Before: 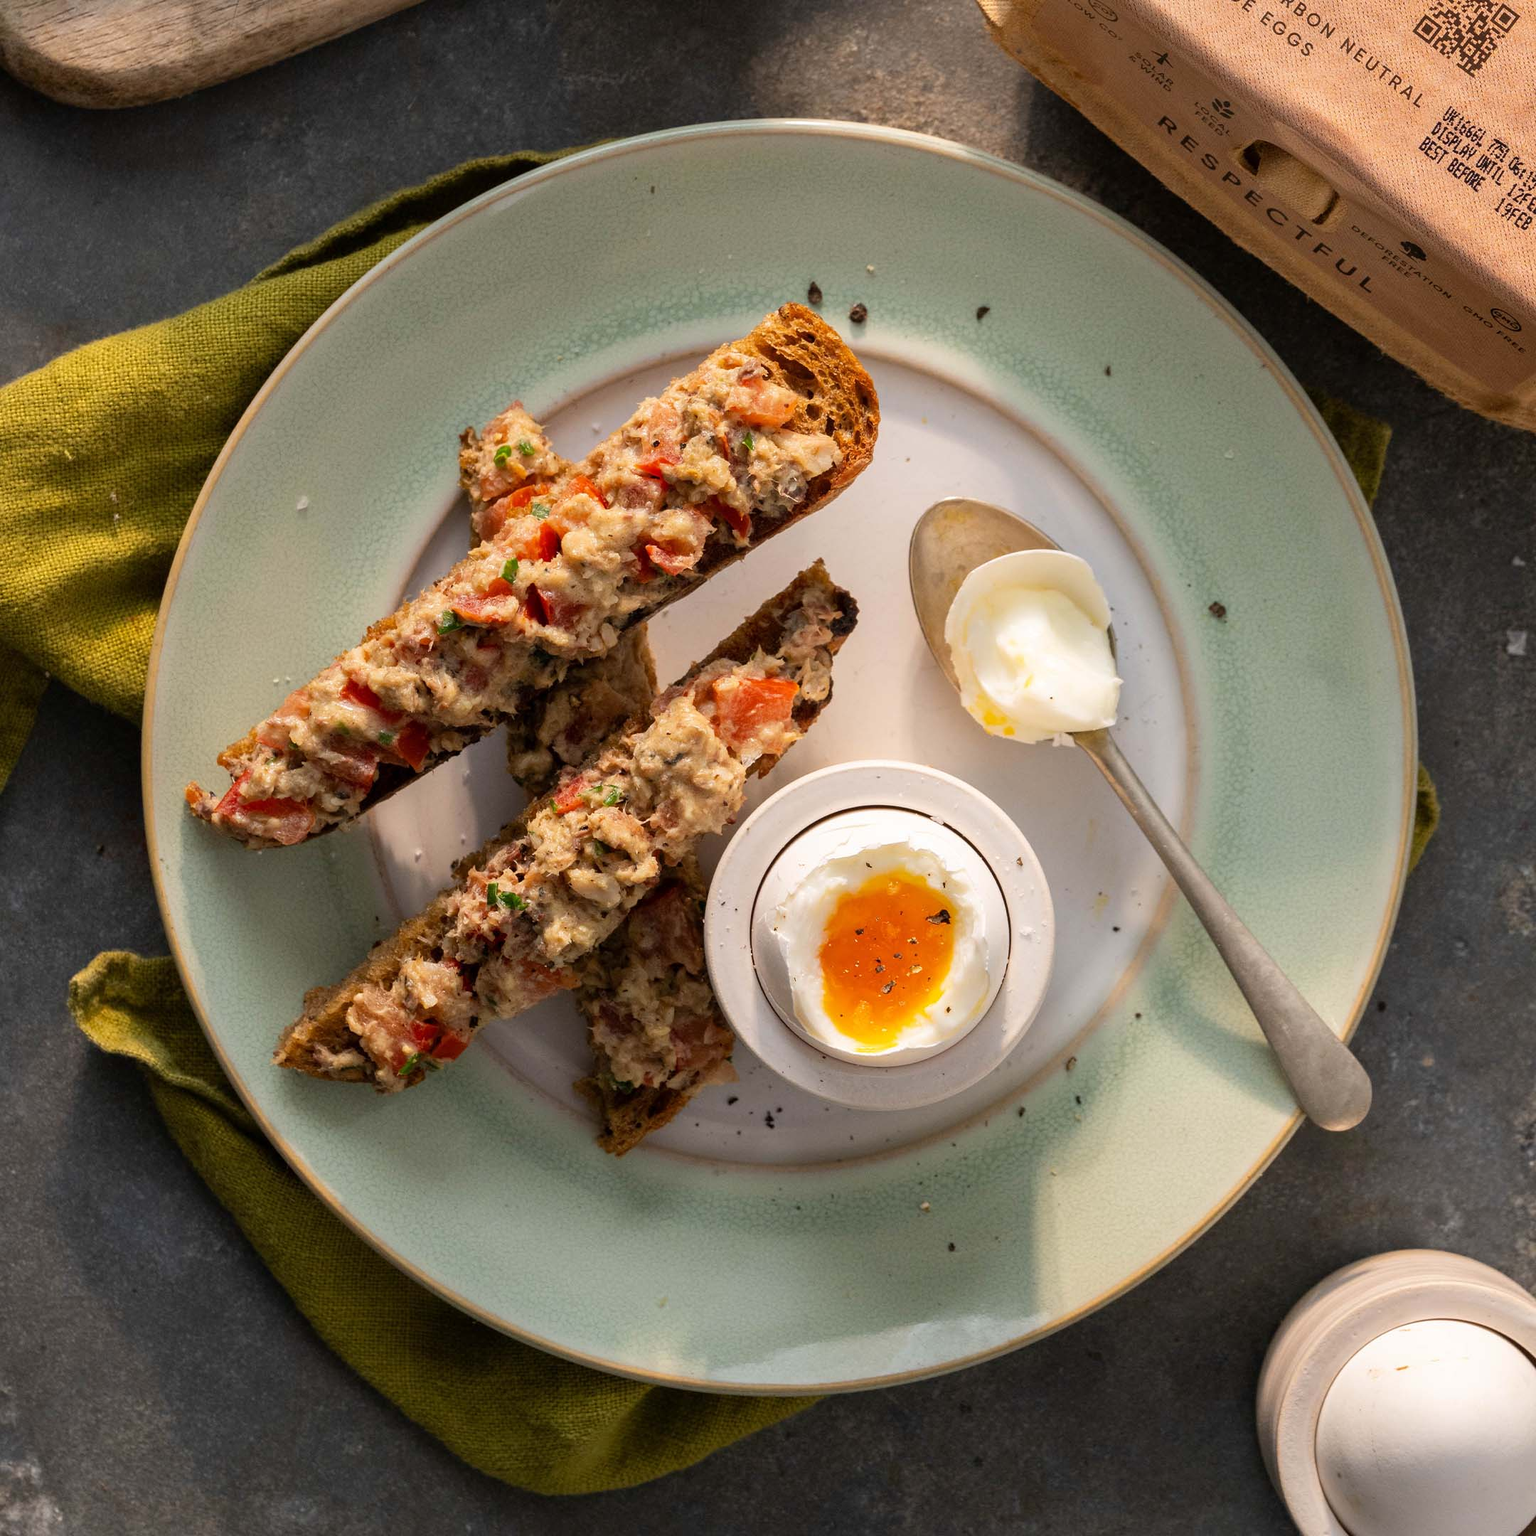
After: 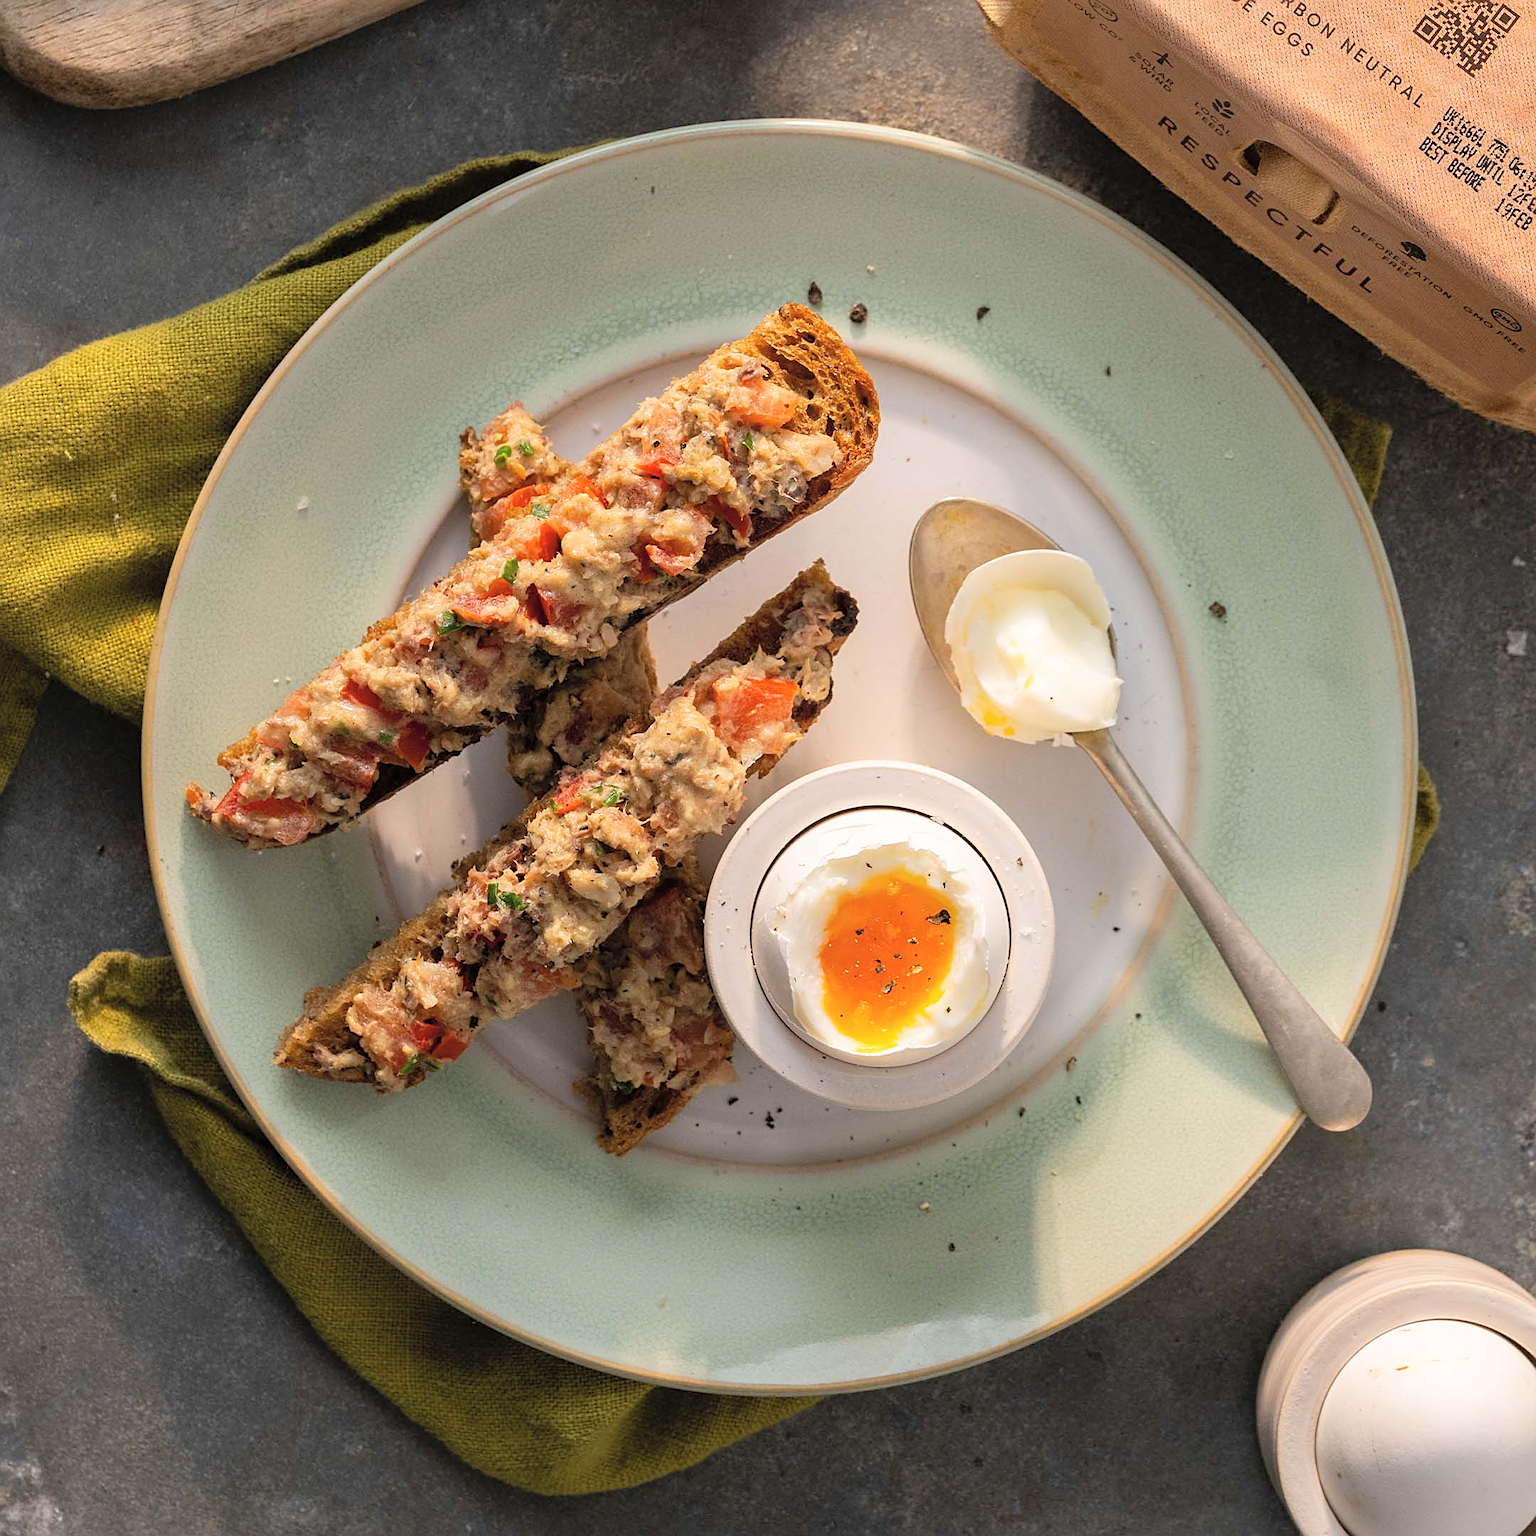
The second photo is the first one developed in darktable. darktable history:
contrast brightness saturation: brightness 0.13
sharpen: on, module defaults
